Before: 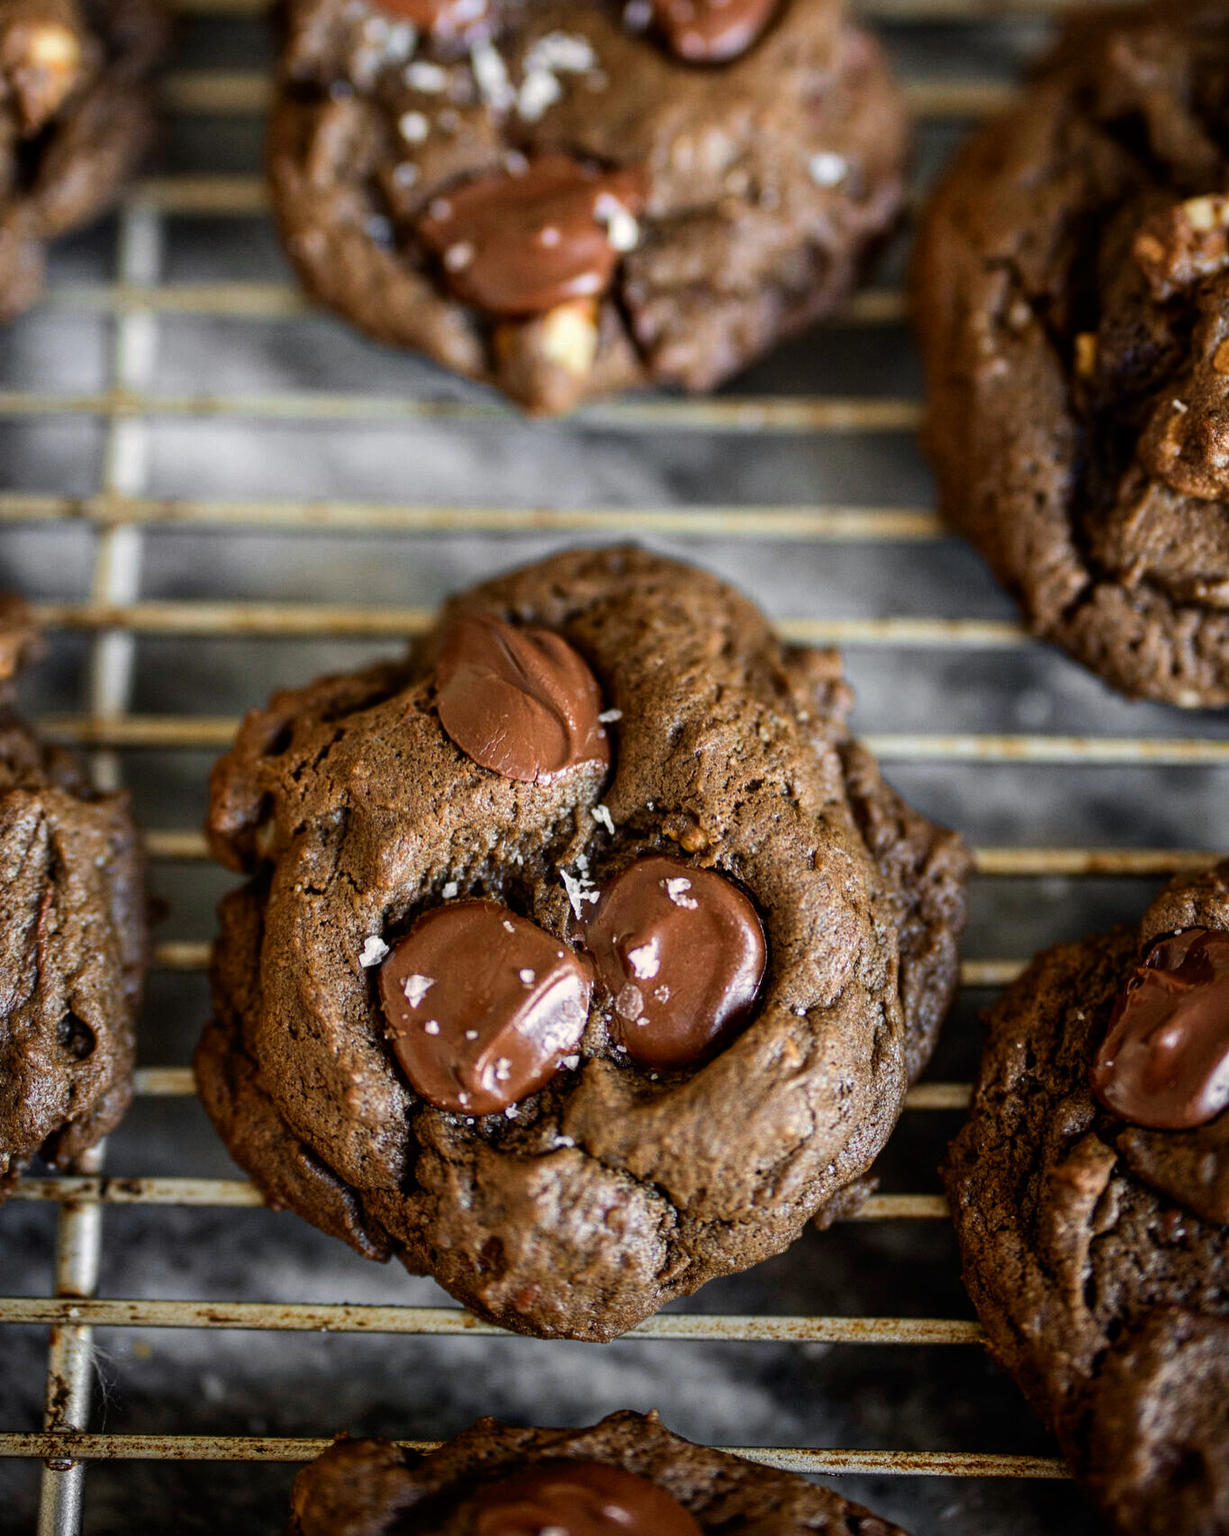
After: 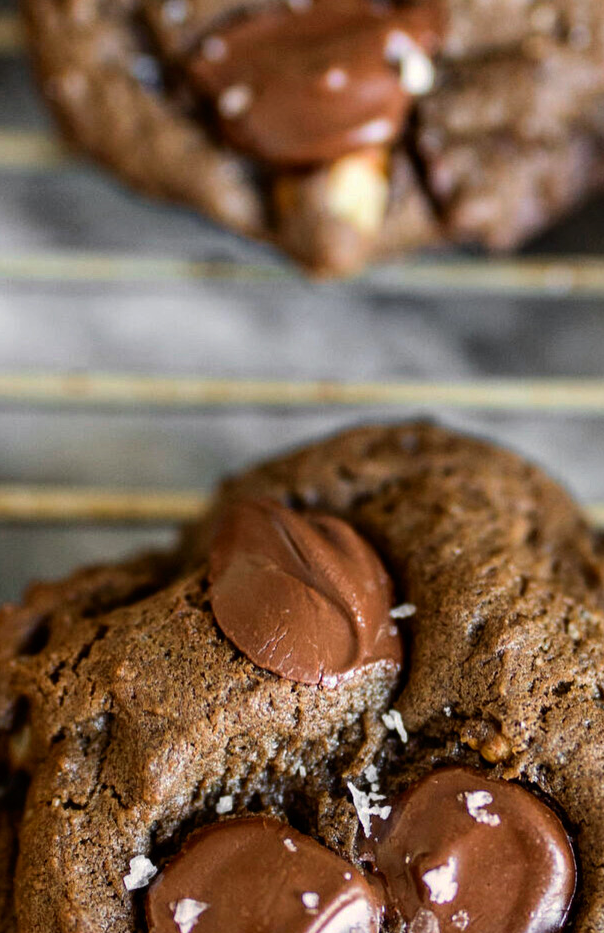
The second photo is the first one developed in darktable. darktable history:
crop: left 20.177%, top 10.837%, right 35.568%, bottom 34.45%
